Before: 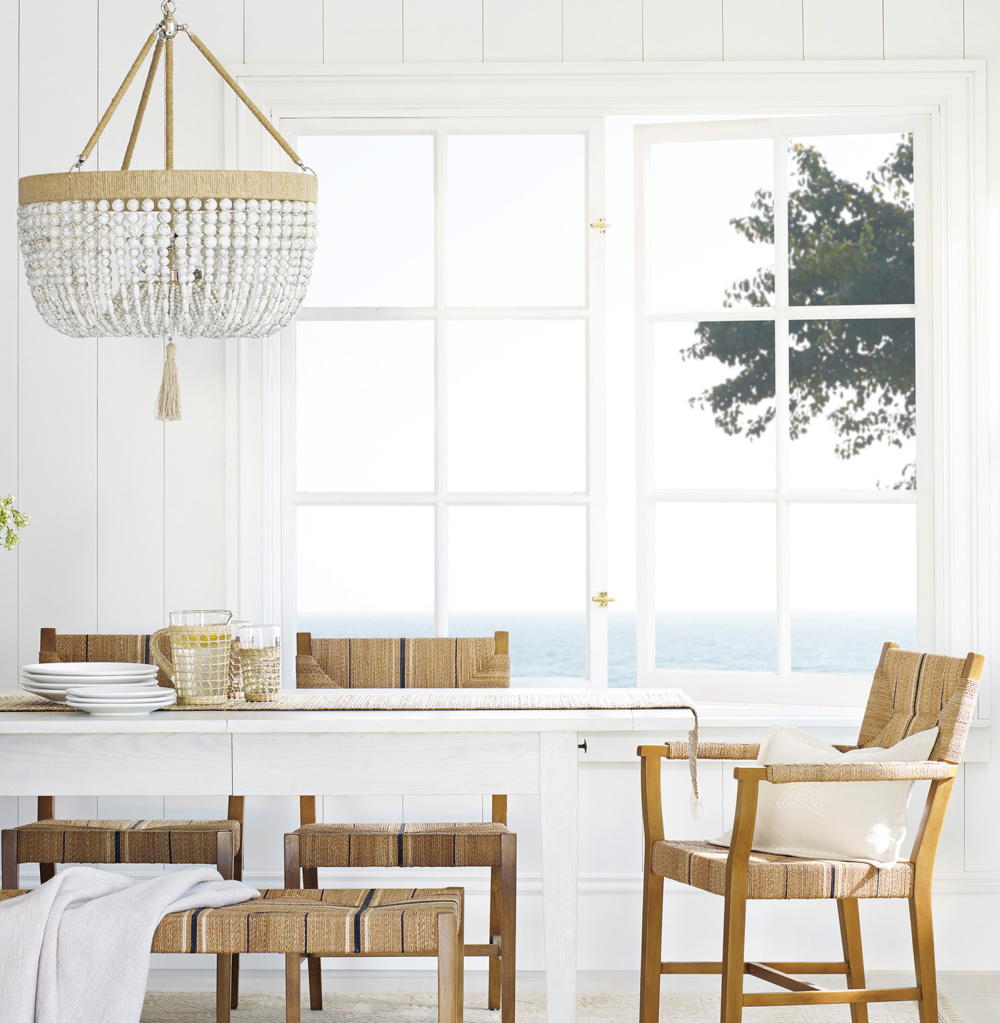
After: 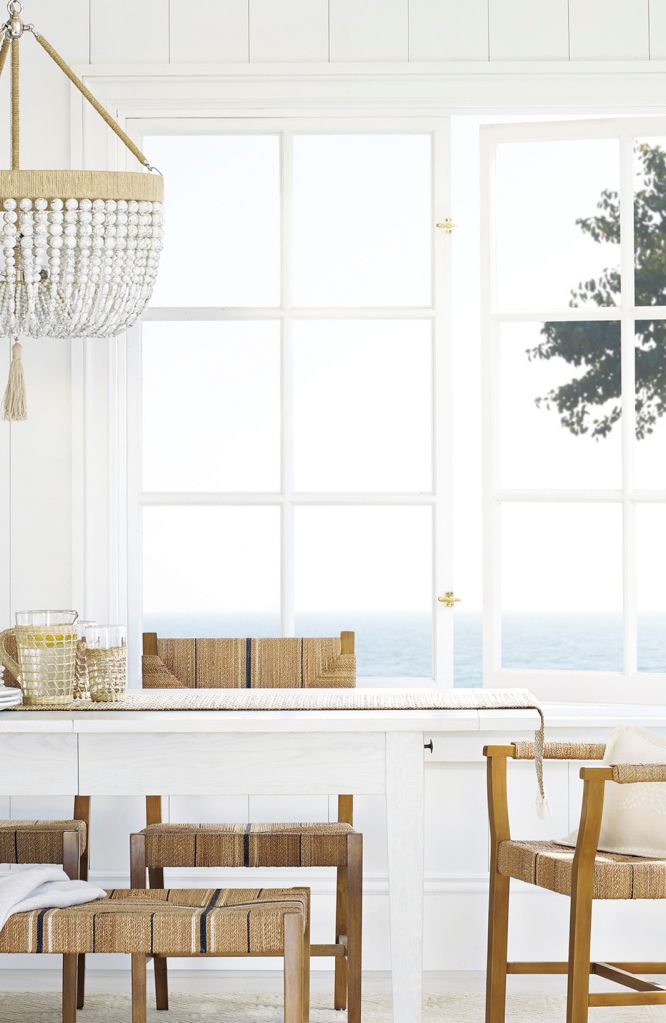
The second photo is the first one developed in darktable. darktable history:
crop and rotate: left 15.424%, right 17.975%
